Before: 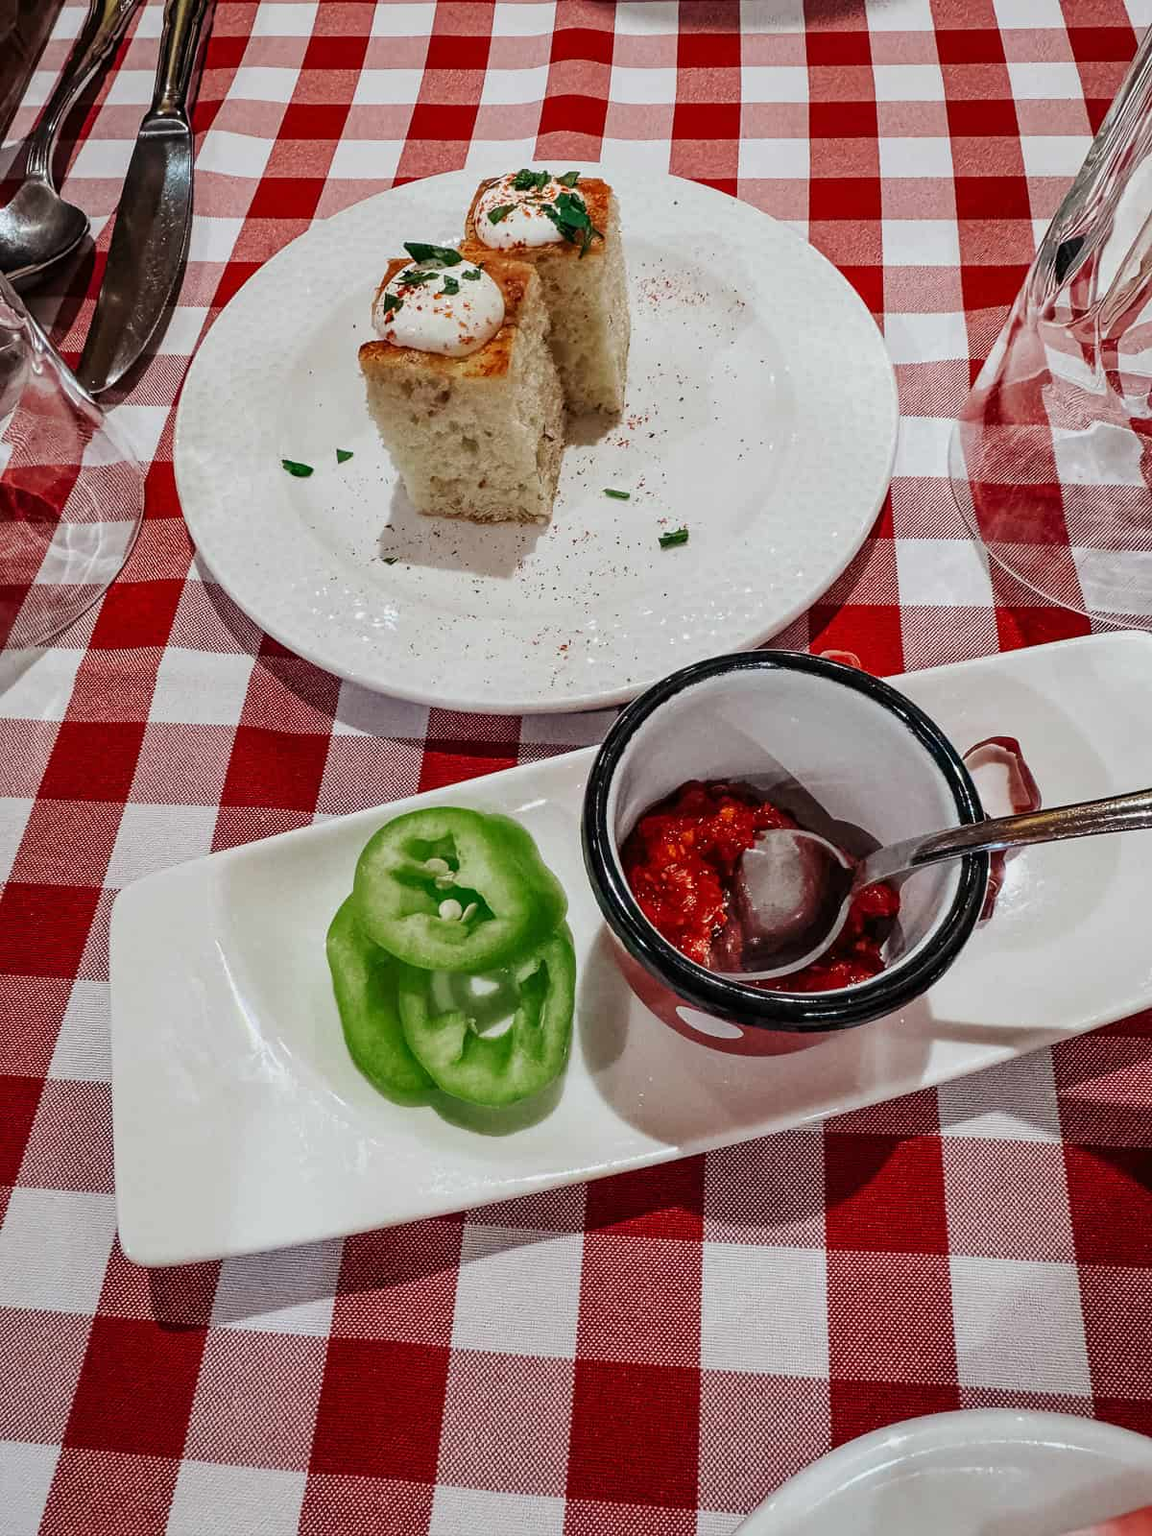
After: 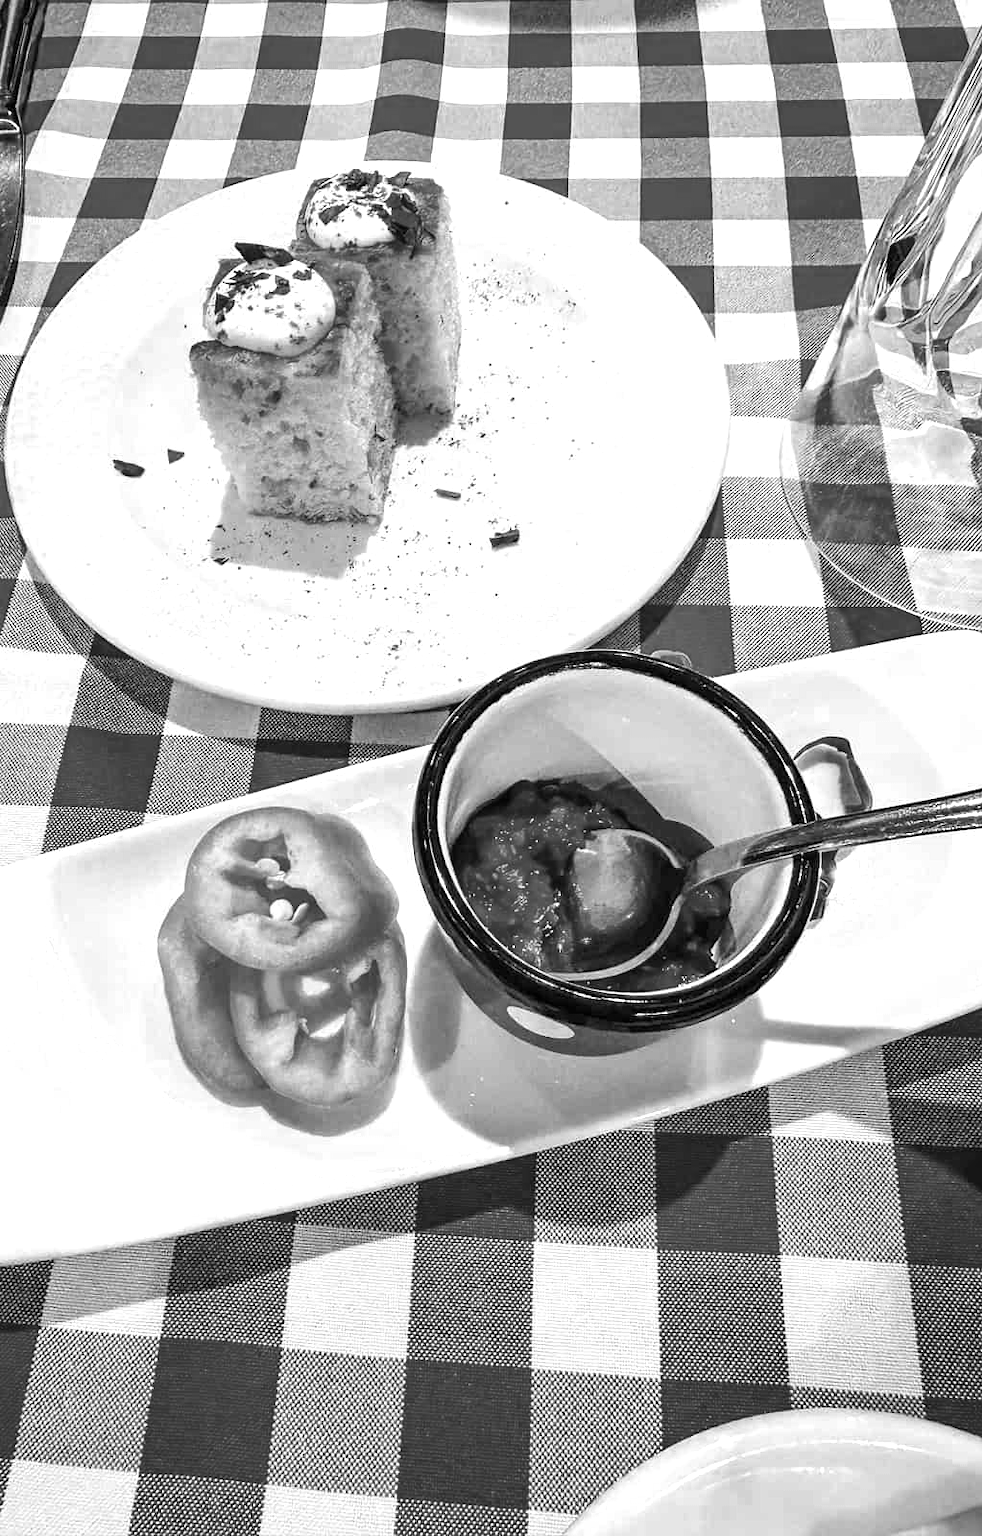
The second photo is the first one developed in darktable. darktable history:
exposure: black level correction 0, exposure 0.896 EV, compensate highlight preservation false
color zones: curves: ch0 [(0.002, 0.593) (0.143, 0.417) (0.285, 0.541) (0.455, 0.289) (0.608, 0.327) (0.727, 0.283) (0.869, 0.571) (1, 0.603)]; ch1 [(0, 0) (0.143, 0) (0.286, 0) (0.429, 0) (0.571, 0) (0.714, 0) (0.857, 0)]
crop and rotate: left 14.679%
